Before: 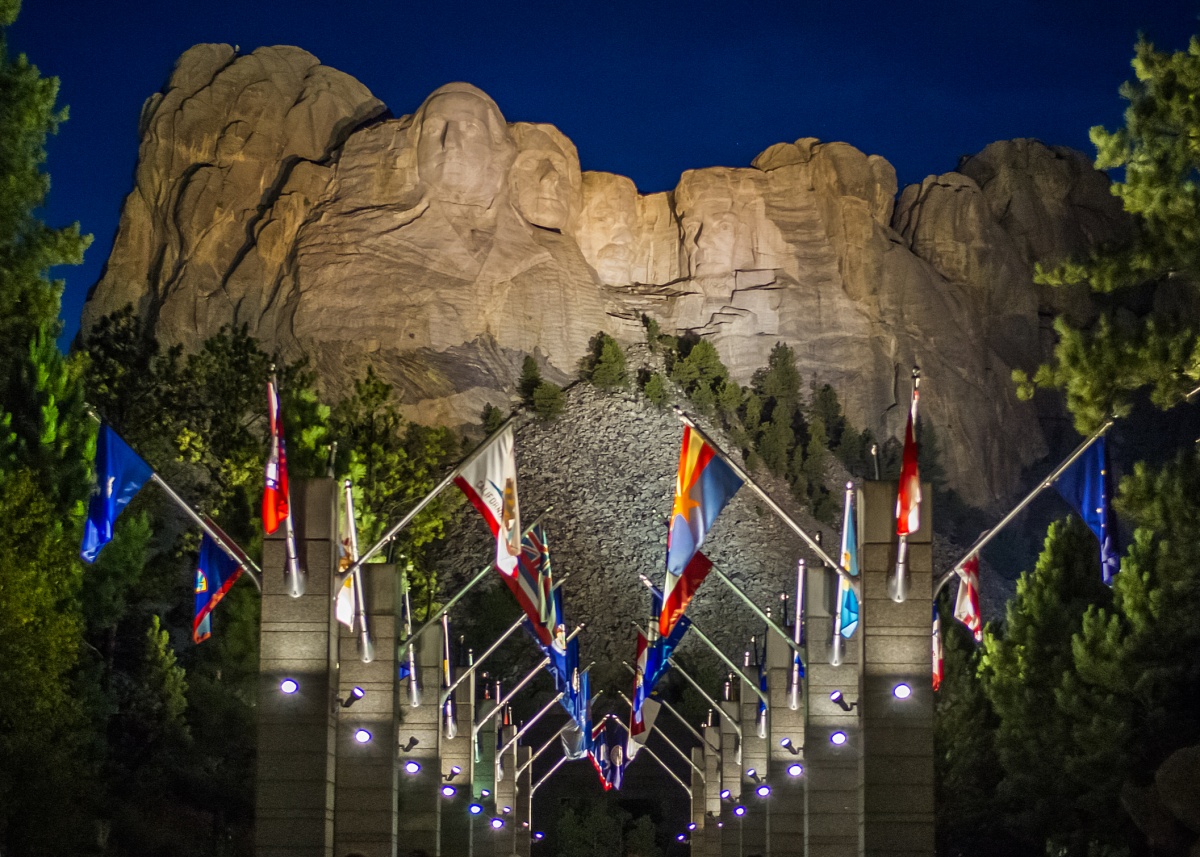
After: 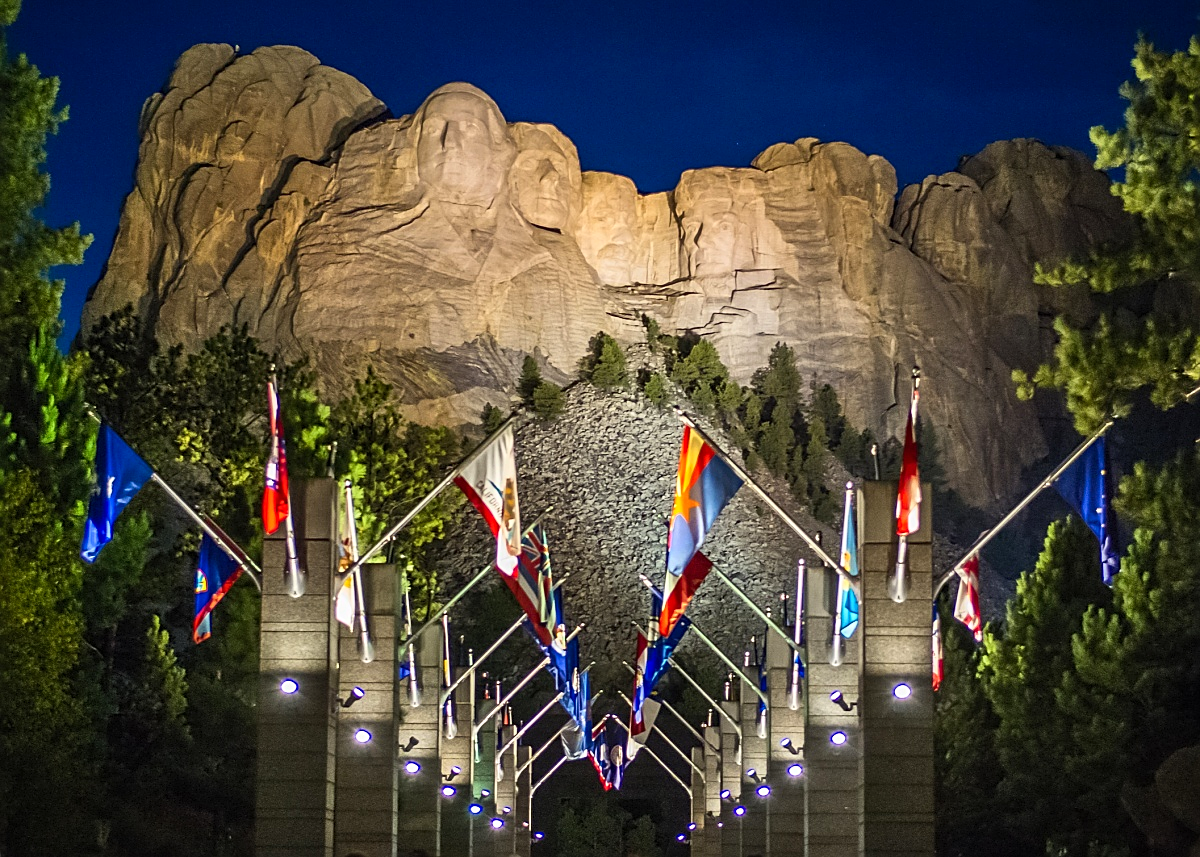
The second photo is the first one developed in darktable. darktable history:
sharpen: on, module defaults
contrast brightness saturation: contrast 0.202, brightness 0.148, saturation 0.147
